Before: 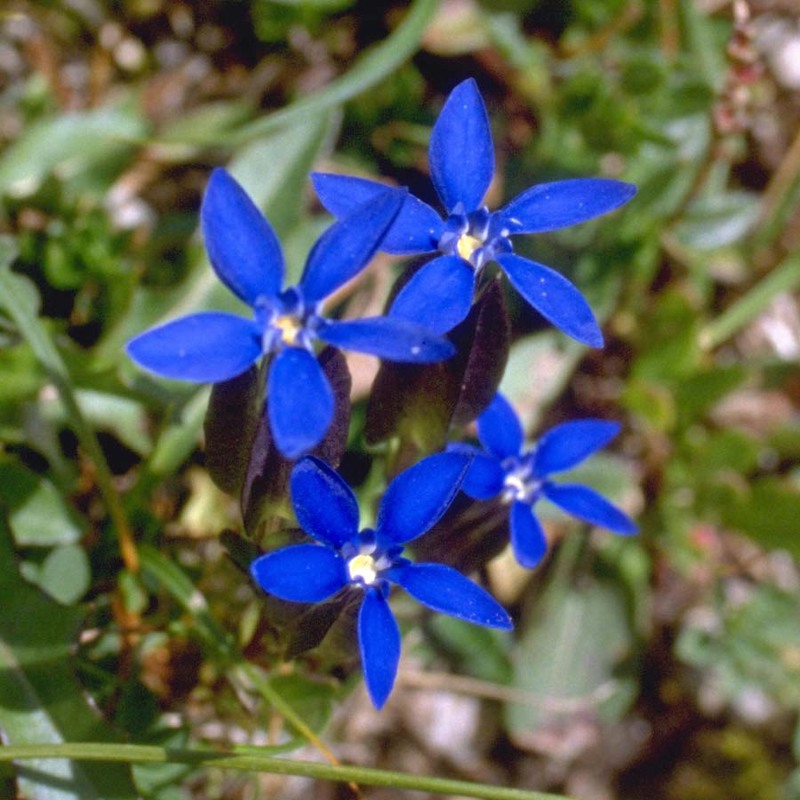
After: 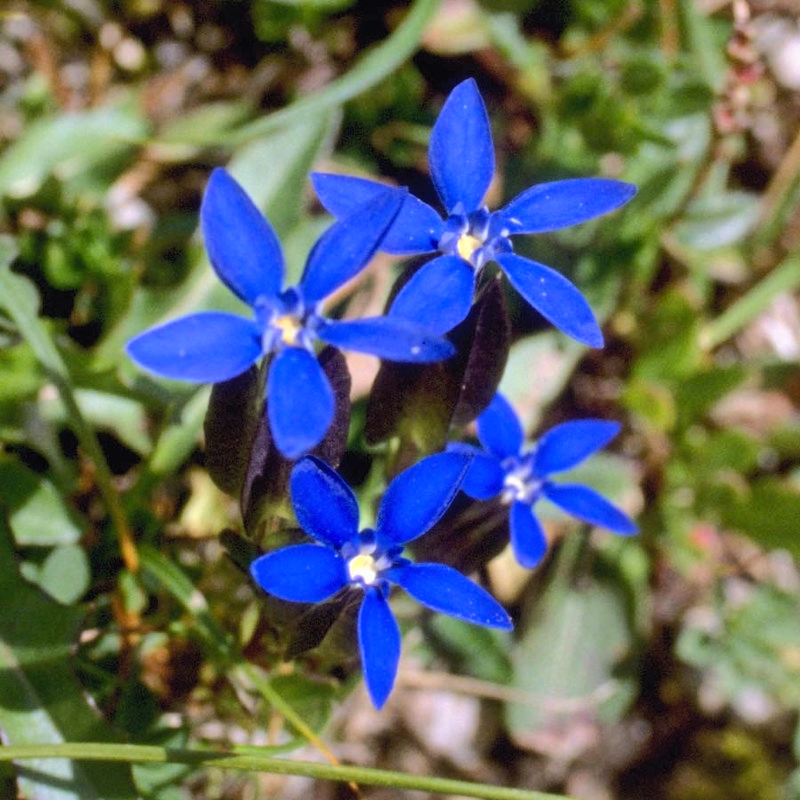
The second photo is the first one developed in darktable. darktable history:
tone curve: curves: ch0 [(0, 0) (0.037, 0.011) (0.131, 0.108) (0.279, 0.279) (0.476, 0.554) (0.617, 0.693) (0.704, 0.77) (0.813, 0.852) (0.916, 0.924) (1, 0.993)]; ch1 [(0, 0) (0.318, 0.278) (0.444, 0.427) (0.493, 0.492) (0.508, 0.502) (0.534, 0.529) (0.562, 0.563) (0.626, 0.662) (0.746, 0.764) (1, 1)]; ch2 [(0, 0) (0.316, 0.292) (0.381, 0.37) (0.423, 0.448) (0.476, 0.492) (0.502, 0.498) (0.522, 0.518) (0.533, 0.532) (0.586, 0.631) (0.634, 0.663) (0.7, 0.7) (0.861, 0.808) (1, 0.951)]
